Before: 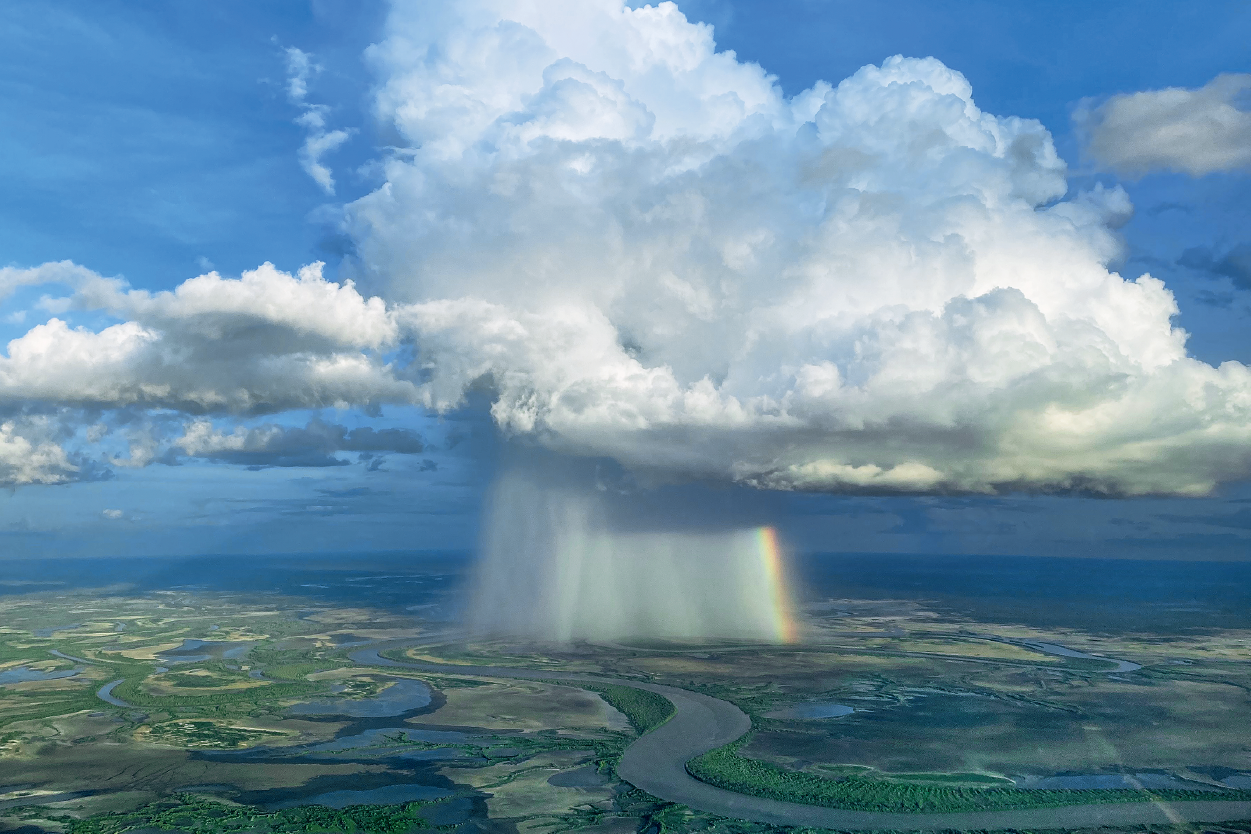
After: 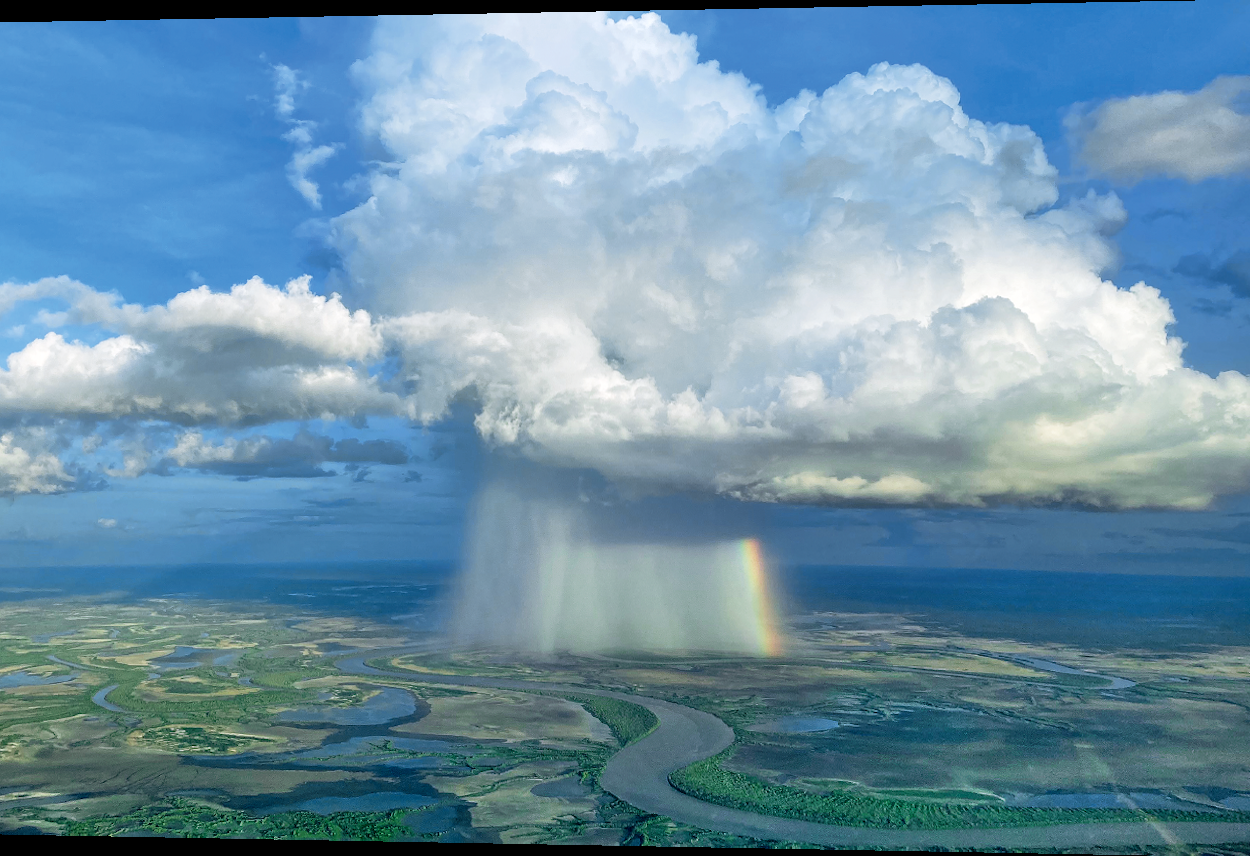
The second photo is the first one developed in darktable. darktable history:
levels: mode automatic, black 0.023%, white 99.97%, levels [0.062, 0.494, 0.925]
tone equalizer: -8 EV 0.25 EV, -7 EV 0.417 EV, -6 EV 0.417 EV, -5 EV 0.25 EV, -3 EV -0.25 EV, -2 EV -0.417 EV, -1 EV -0.417 EV, +0 EV -0.25 EV, edges refinement/feathering 500, mask exposure compensation -1.57 EV, preserve details guided filter
rotate and perspective: lens shift (horizontal) -0.055, automatic cropping off
